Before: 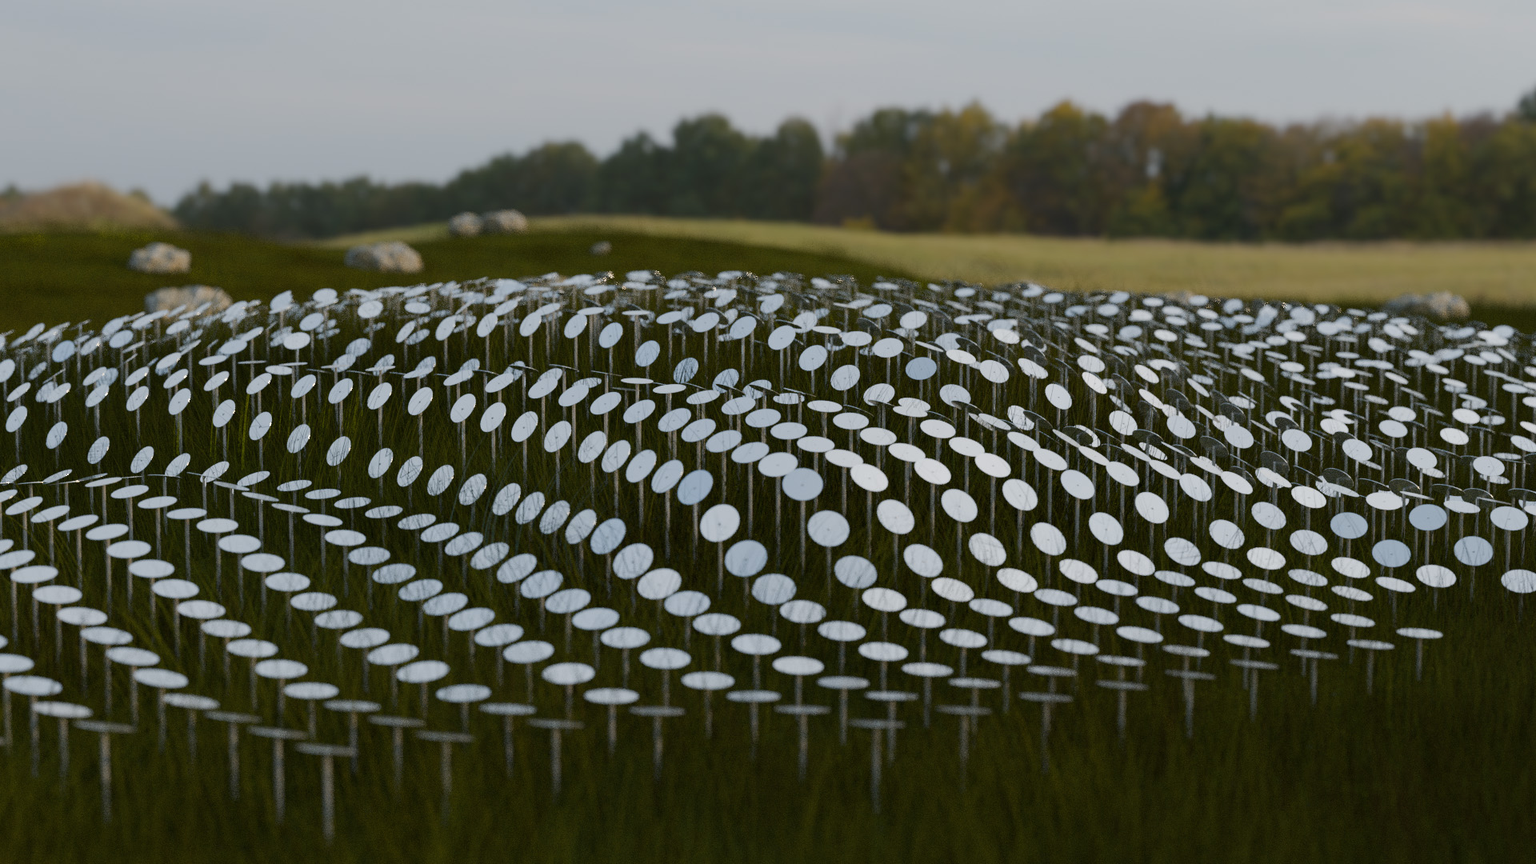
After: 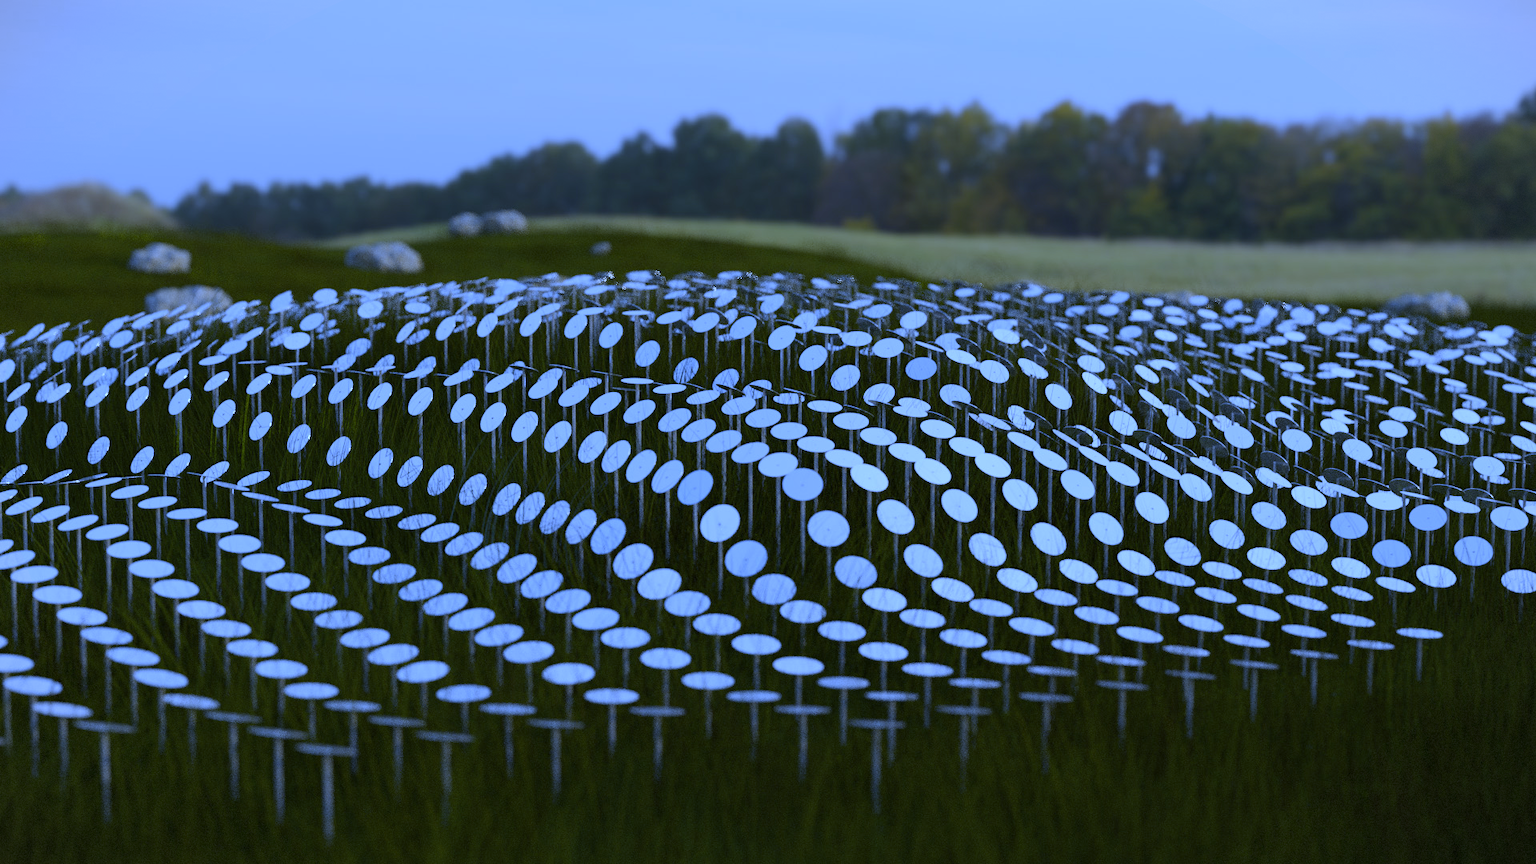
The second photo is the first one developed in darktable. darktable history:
white balance: red 0.766, blue 1.537
vignetting: fall-off start 100%, brightness -0.406, saturation -0.3, width/height ratio 1.324, dithering 8-bit output, unbound false
